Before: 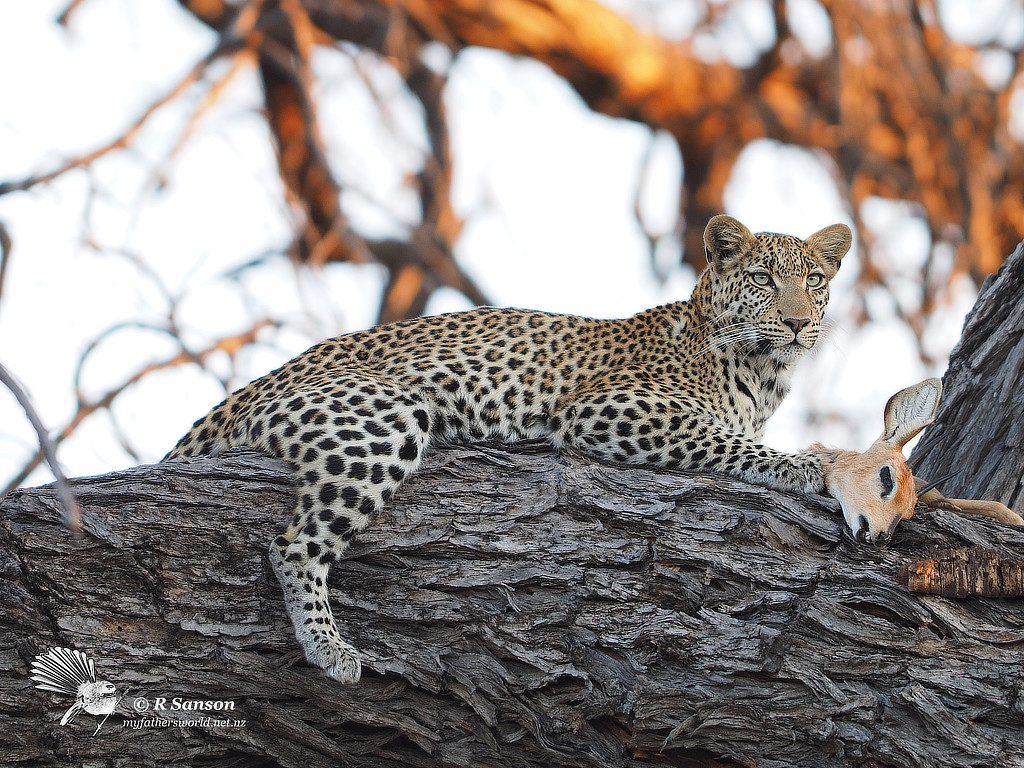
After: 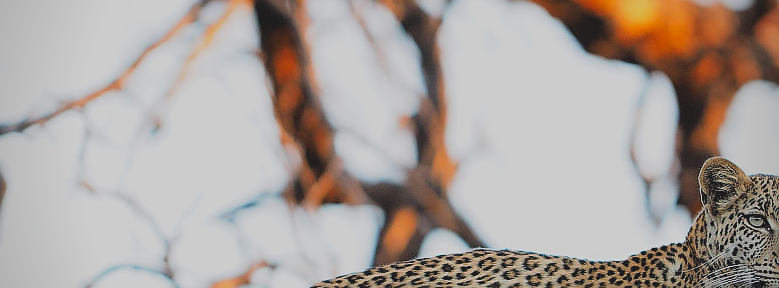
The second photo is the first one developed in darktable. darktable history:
crop: left 0.531%, top 7.632%, right 23.33%, bottom 54.762%
exposure: black level correction -0.002, exposure 0.543 EV, compensate exposure bias true, compensate highlight preservation false
sharpen: on, module defaults
contrast brightness saturation: contrast -0.196, saturation 0.187
filmic rgb: black relative exposure -5.12 EV, white relative exposure 3.5 EV, threshold 5.96 EV, hardness 3.18, contrast 1.188, highlights saturation mix -49.59%, enable highlight reconstruction true
tone equalizer: edges refinement/feathering 500, mask exposure compensation -1.57 EV, preserve details no
vignetting: on, module defaults
